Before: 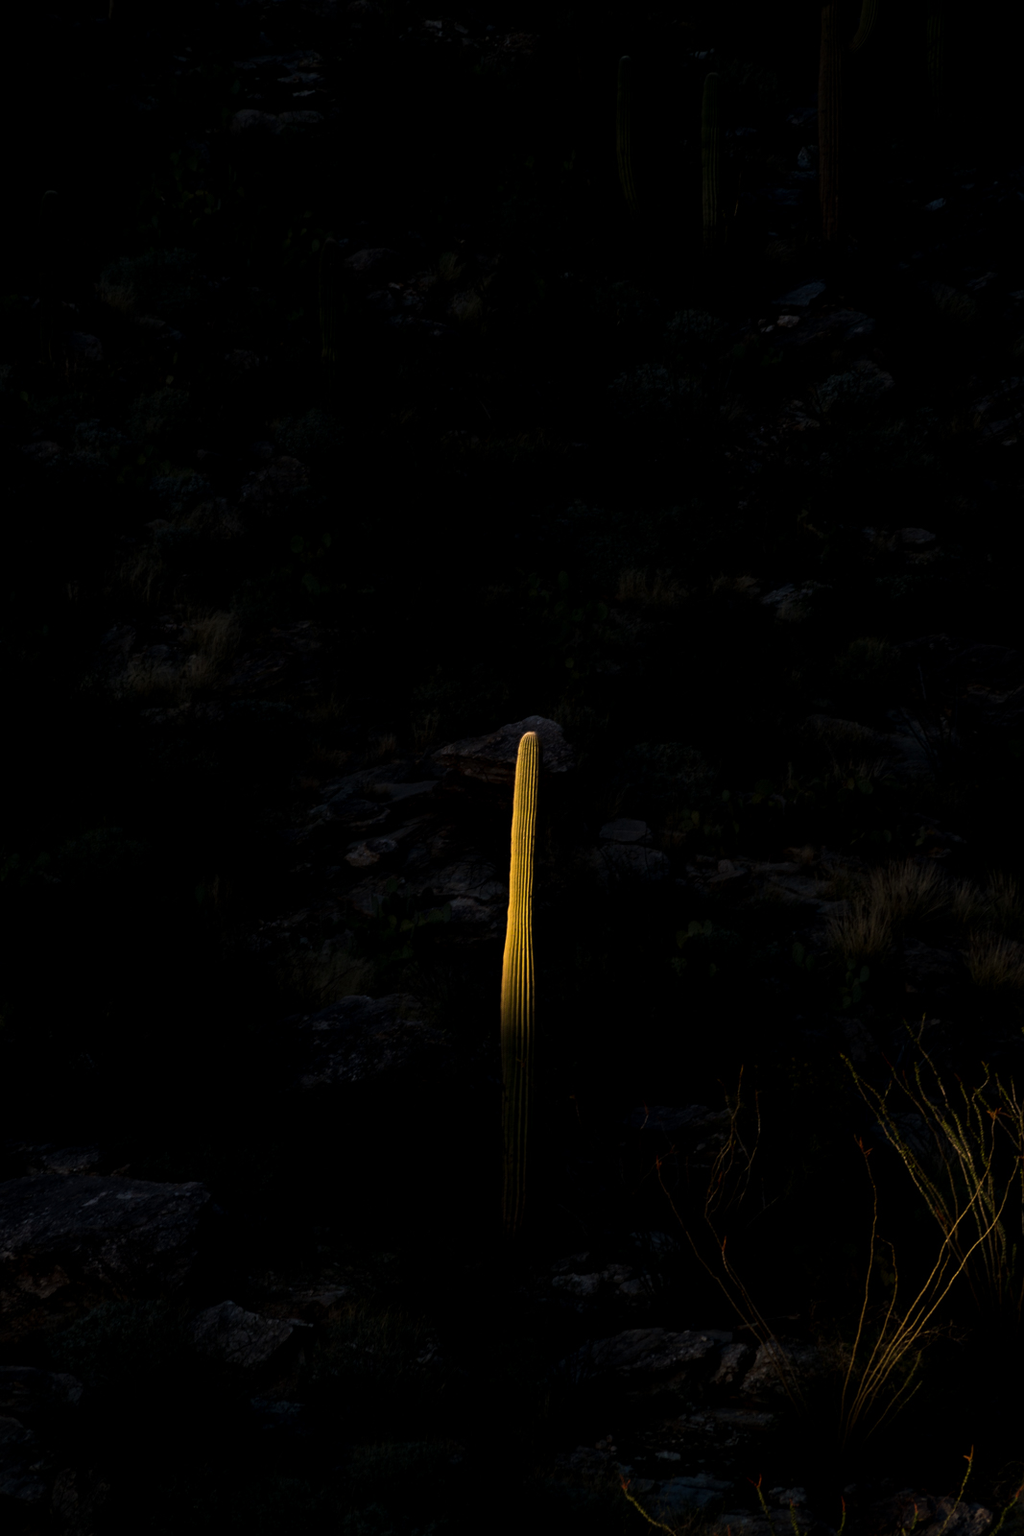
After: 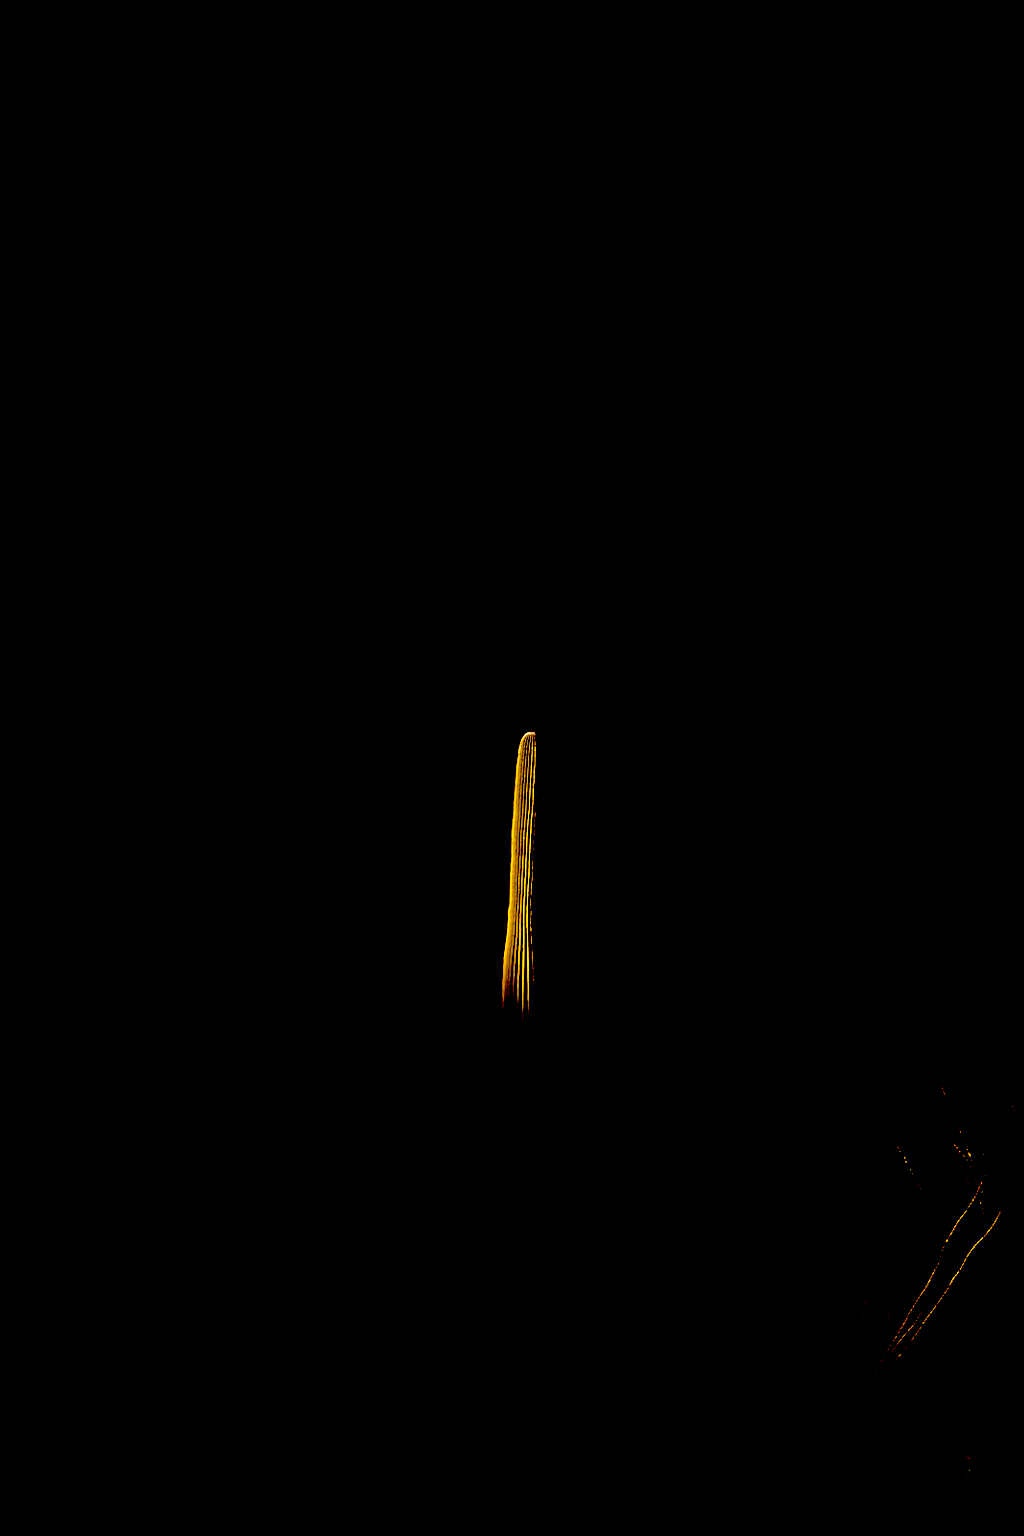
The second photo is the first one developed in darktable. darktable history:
exposure: black level correction 0.099, exposure -0.088 EV, compensate highlight preservation false
sharpen: on, module defaults
